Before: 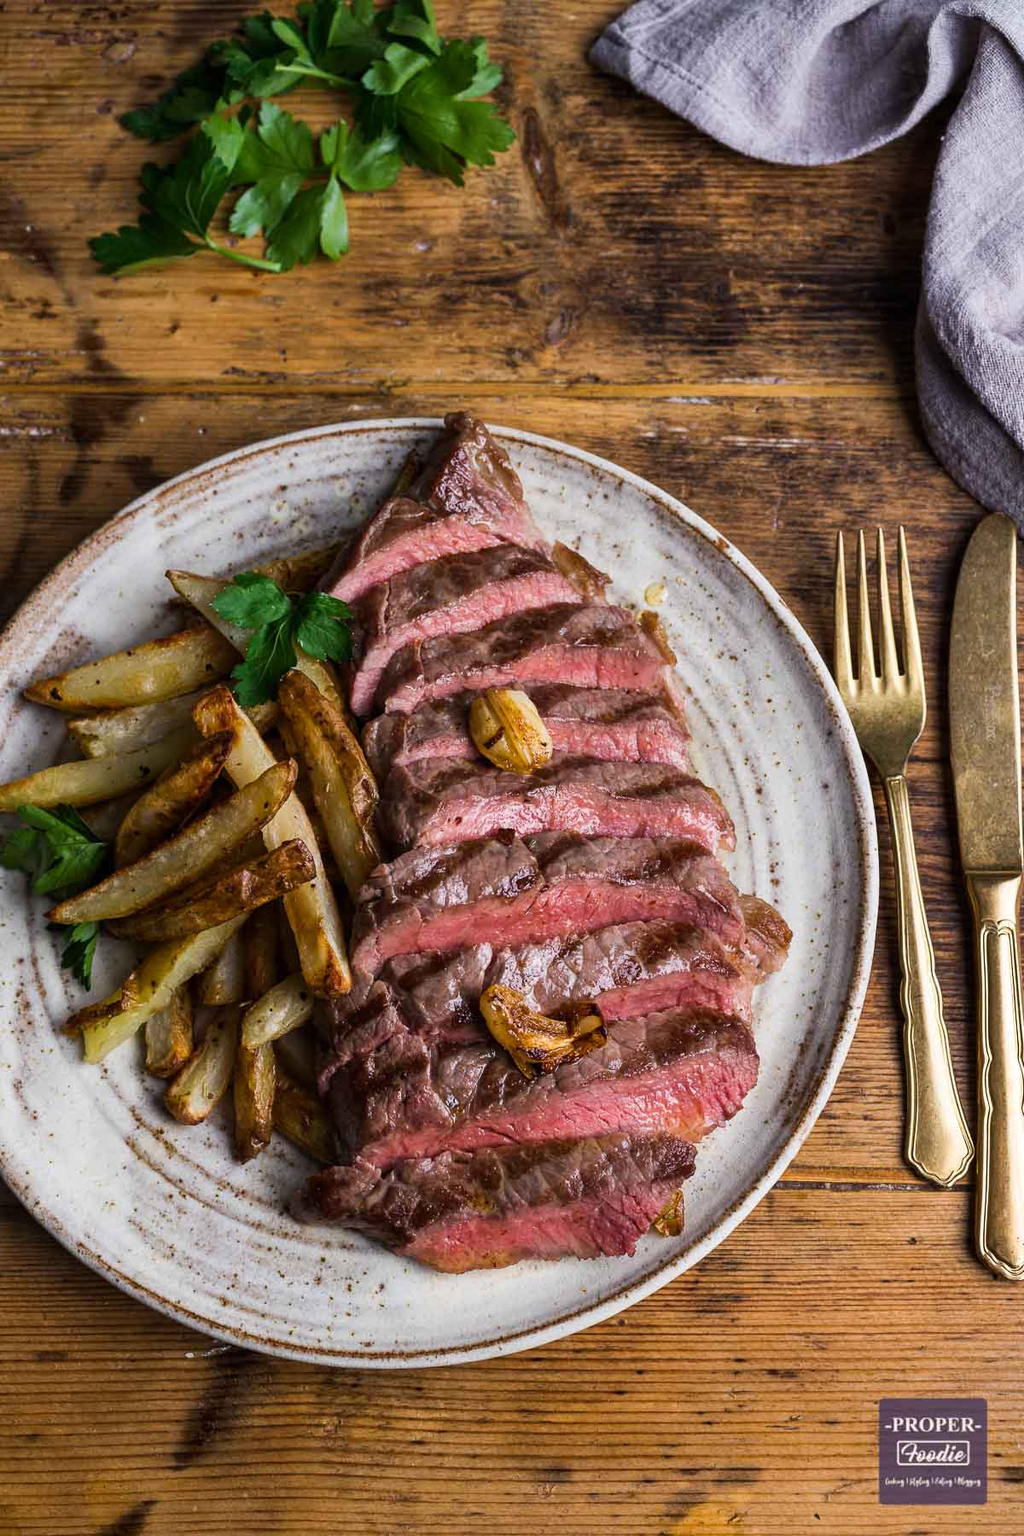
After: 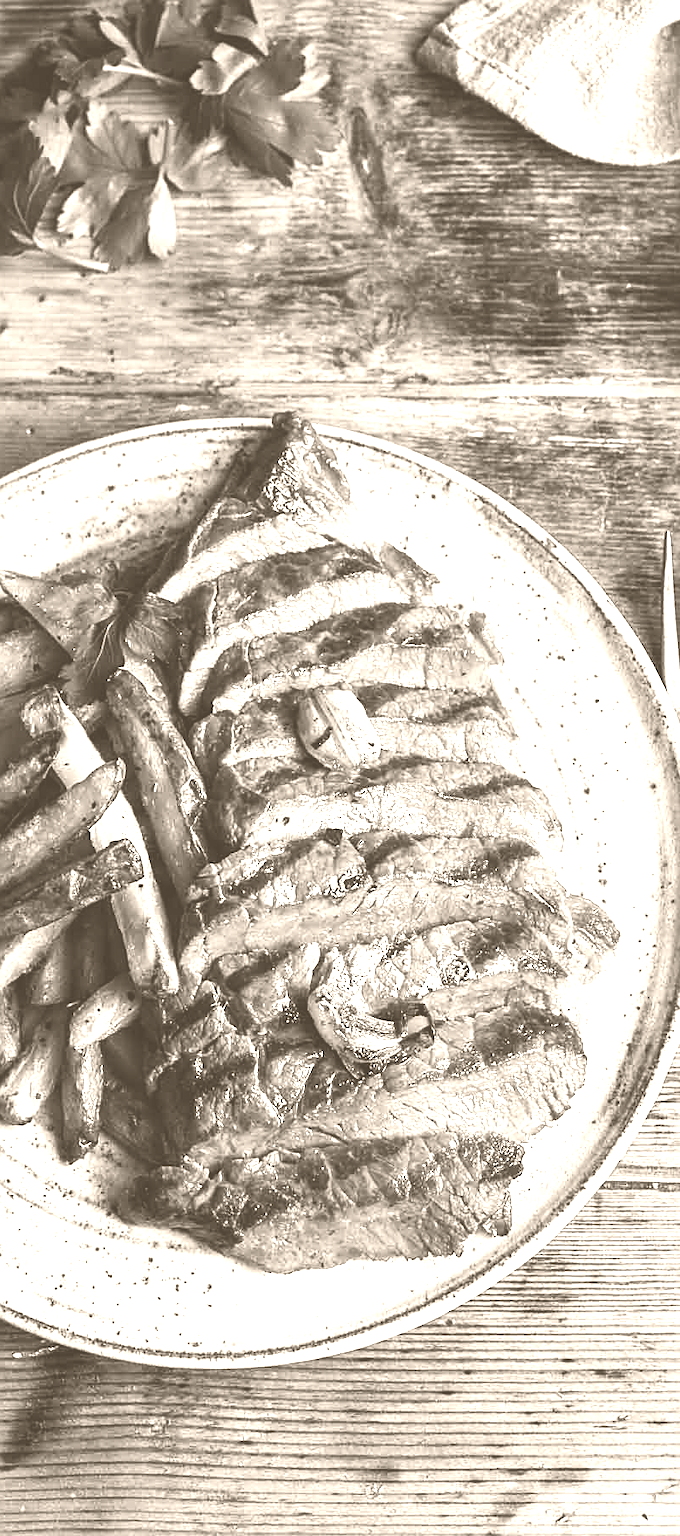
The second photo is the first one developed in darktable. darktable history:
contrast brightness saturation: contrast 0.2, brightness 0.15, saturation 0.14
tone curve: curves: ch0 [(0, 0) (0.183, 0.152) (0.571, 0.594) (1, 1)]; ch1 [(0, 0) (0.394, 0.307) (0.5, 0.5) (0.586, 0.597) (0.625, 0.647) (1, 1)]; ch2 [(0, 0) (0.5, 0.5) (0.604, 0.616) (1, 1)], color space Lab, independent channels, preserve colors none
crop: left 16.899%, right 16.556%
colorize: hue 34.49°, saturation 35.33%, source mix 100%, version 1
white balance: red 0.983, blue 1.036
sharpen: on, module defaults
color balance rgb: perceptual saturation grading › global saturation 20%, perceptual saturation grading › highlights -25%, perceptual saturation grading › shadows 50%
